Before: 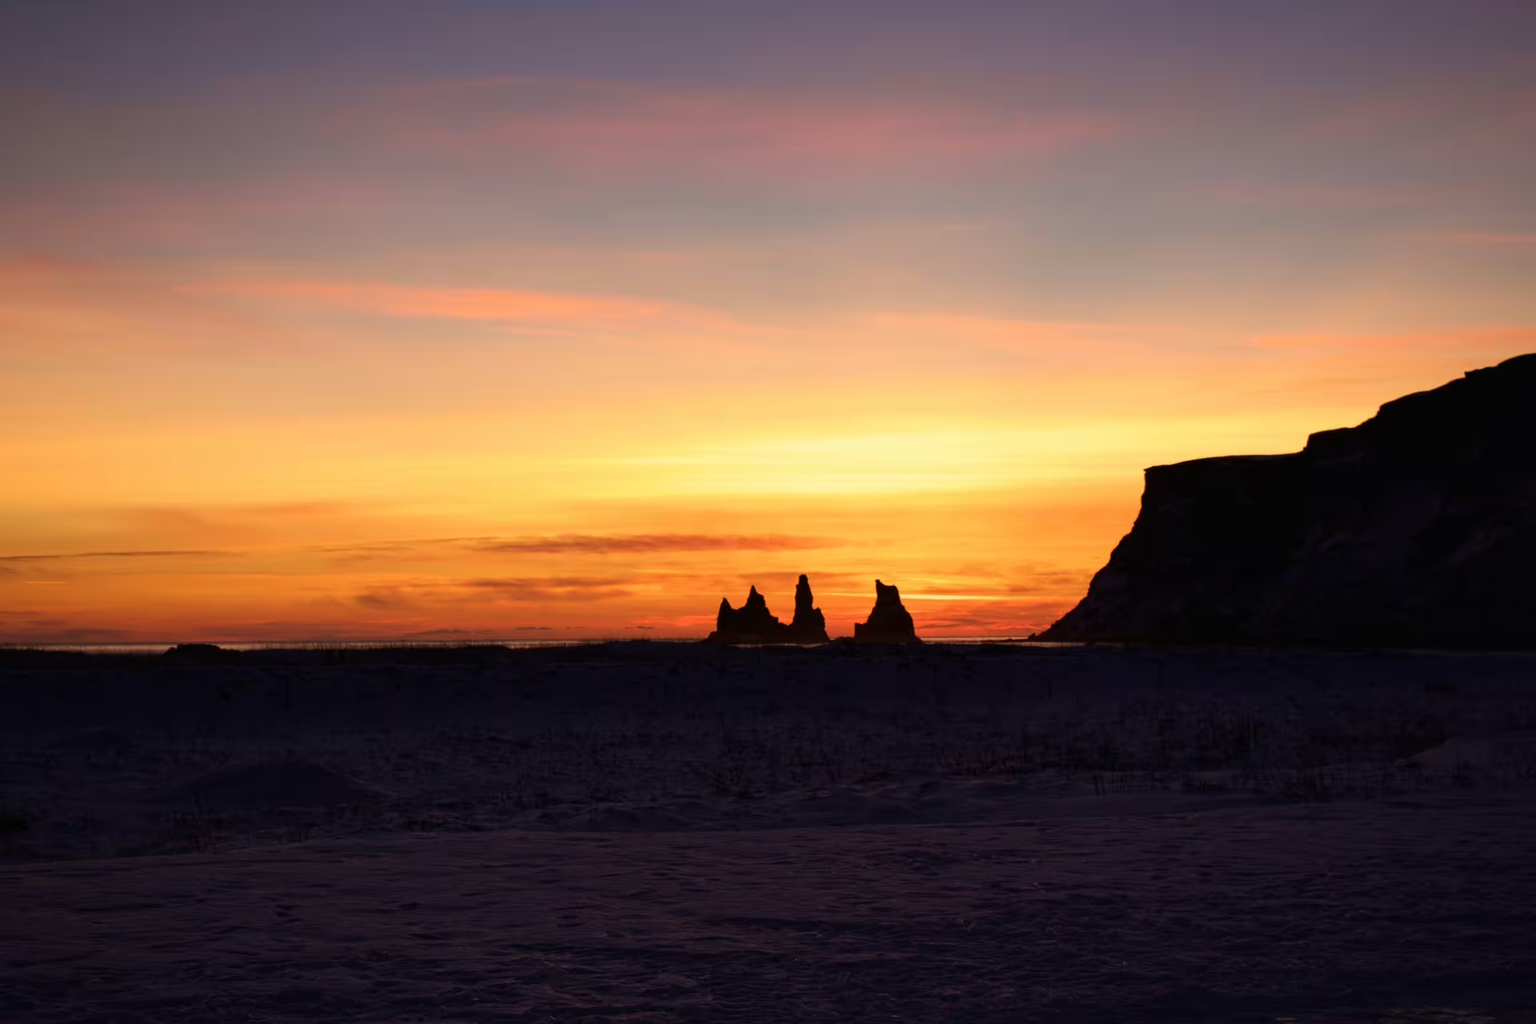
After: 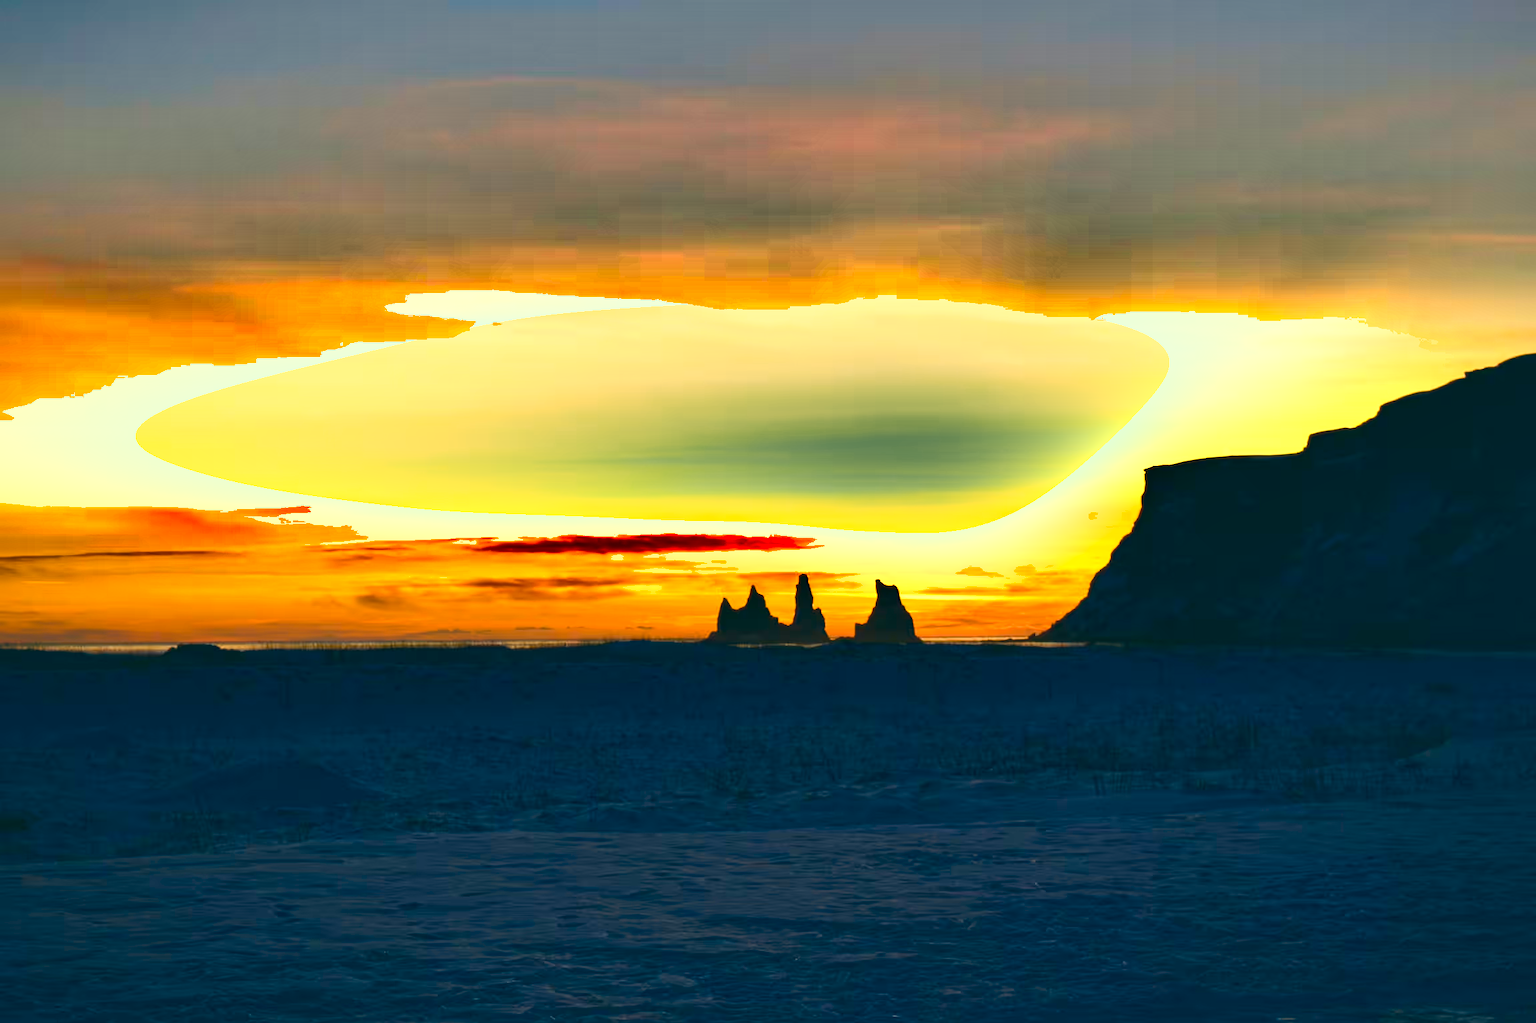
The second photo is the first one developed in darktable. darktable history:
exposure: black level correction 0, exposure 1.2 EV, compensate highlight preservation false
shadows and highlights: shadows 19.13, highlights -83.41, soften with gaussian
color balance rgb: shadows lift › chroma 2%, shadows lift › hue 247.2°, power › chroma 0.3%, power › hue 25.2°, highlights gain › chroma 3%, highlights gain › hue 60°, global offset › luminance 0.75%, perceptual saturation grading › global saturation 20%, perceptual saturation grading › highlights -20%, perceptual saturation grading › shadows 30%, global vibrance 20%
color correction: highlights a* -20.08, highlights b* 9.8, shadows a* -20.4, shadows b* -10.76
